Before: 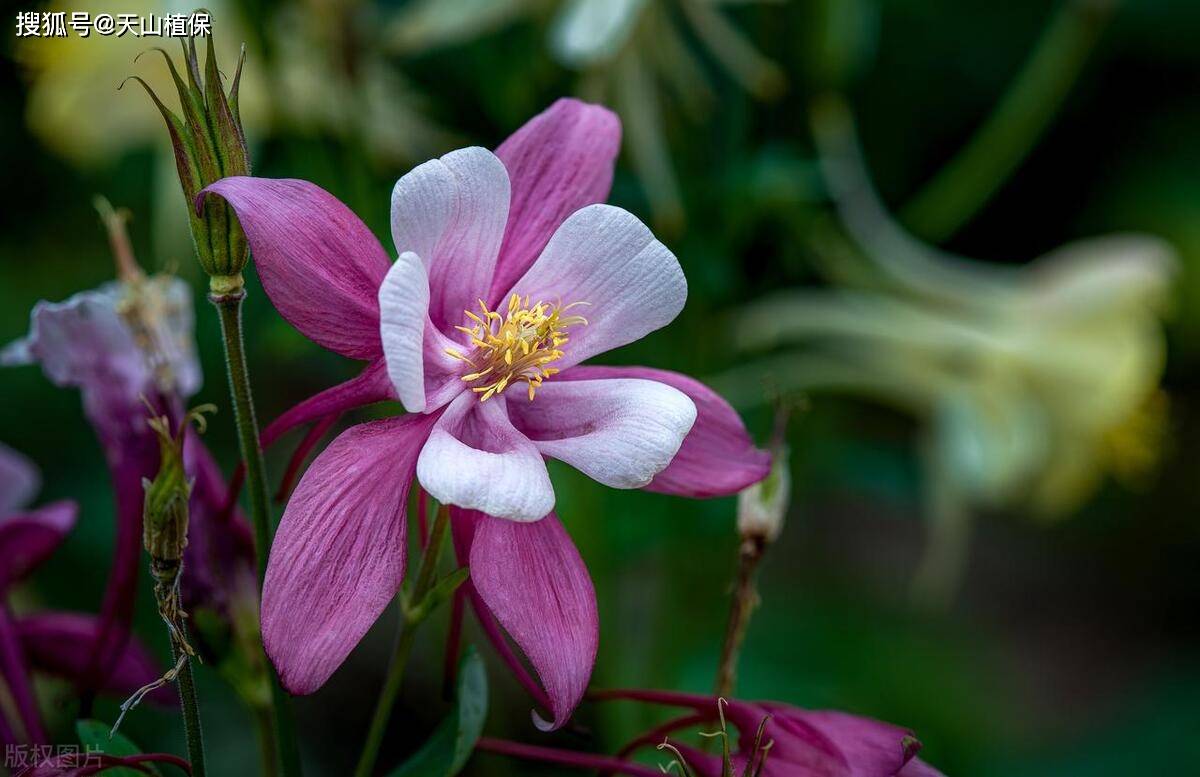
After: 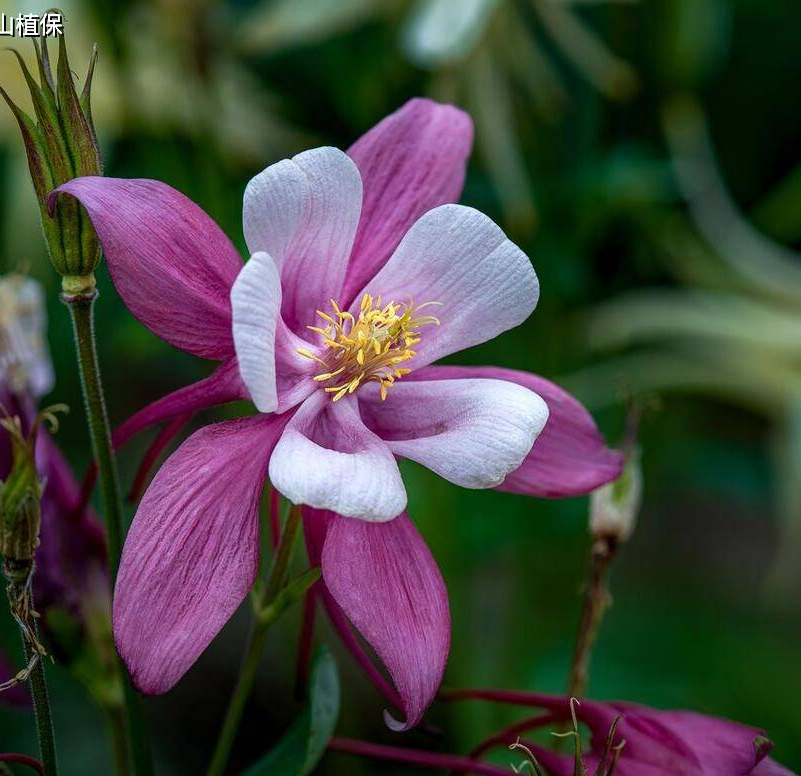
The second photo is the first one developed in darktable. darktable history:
crop and rotate: left 12.363%, right 20.884%
